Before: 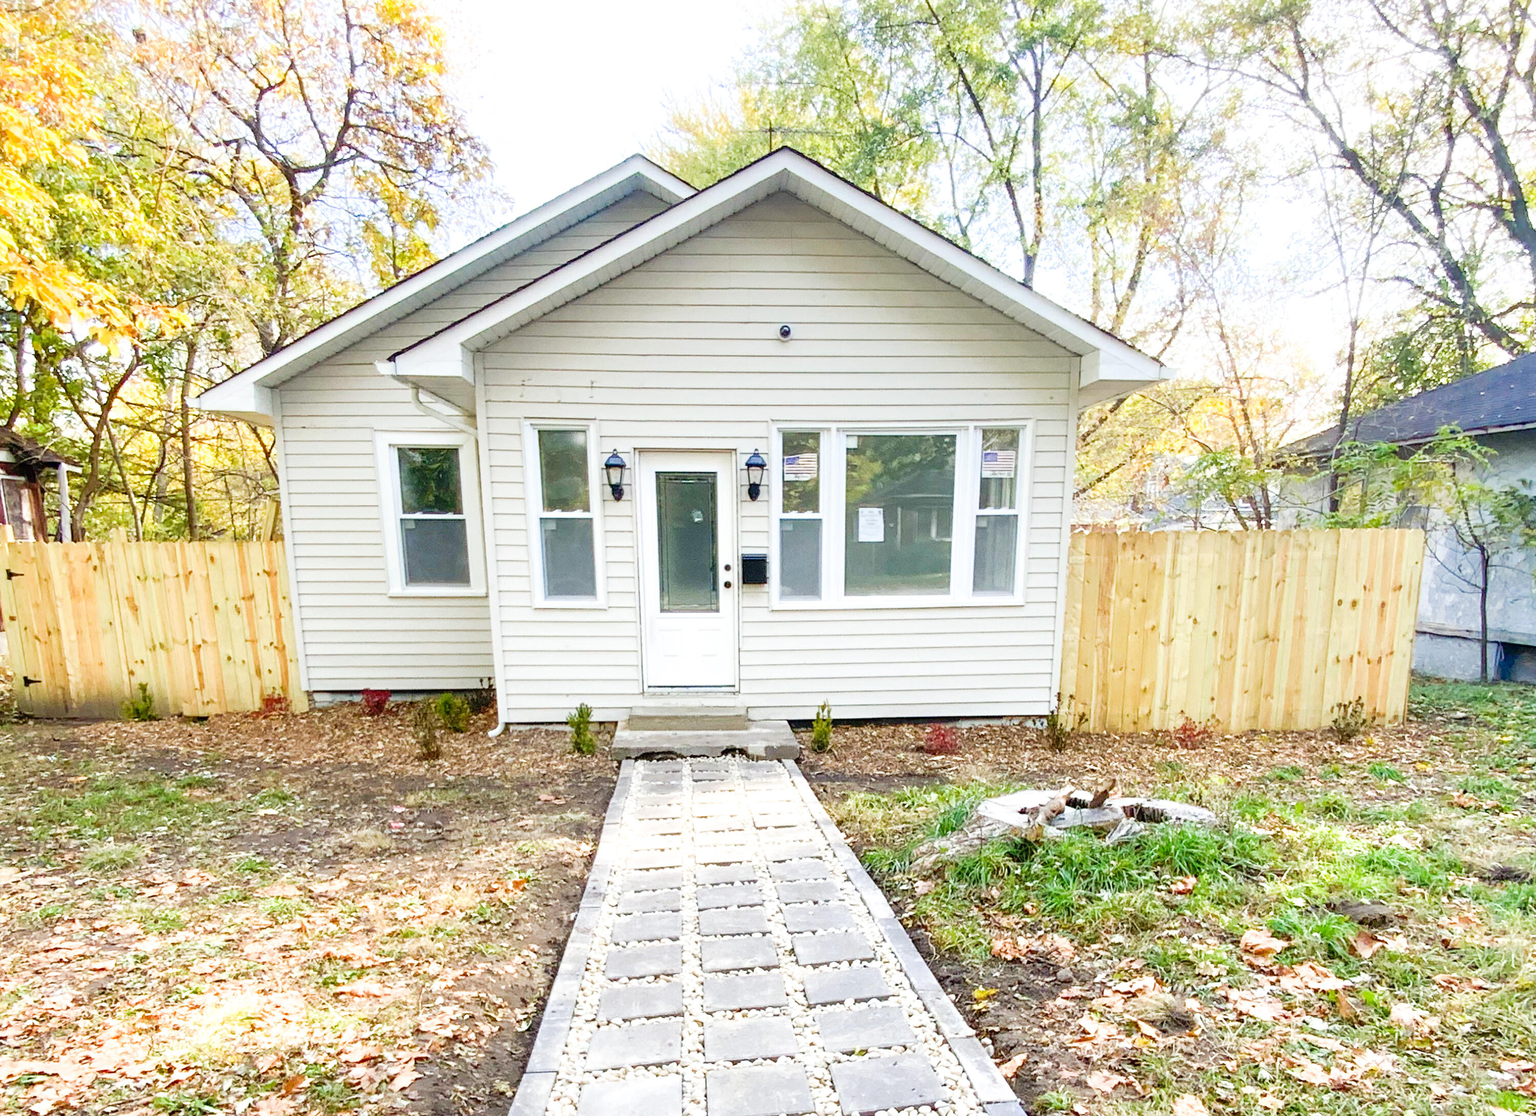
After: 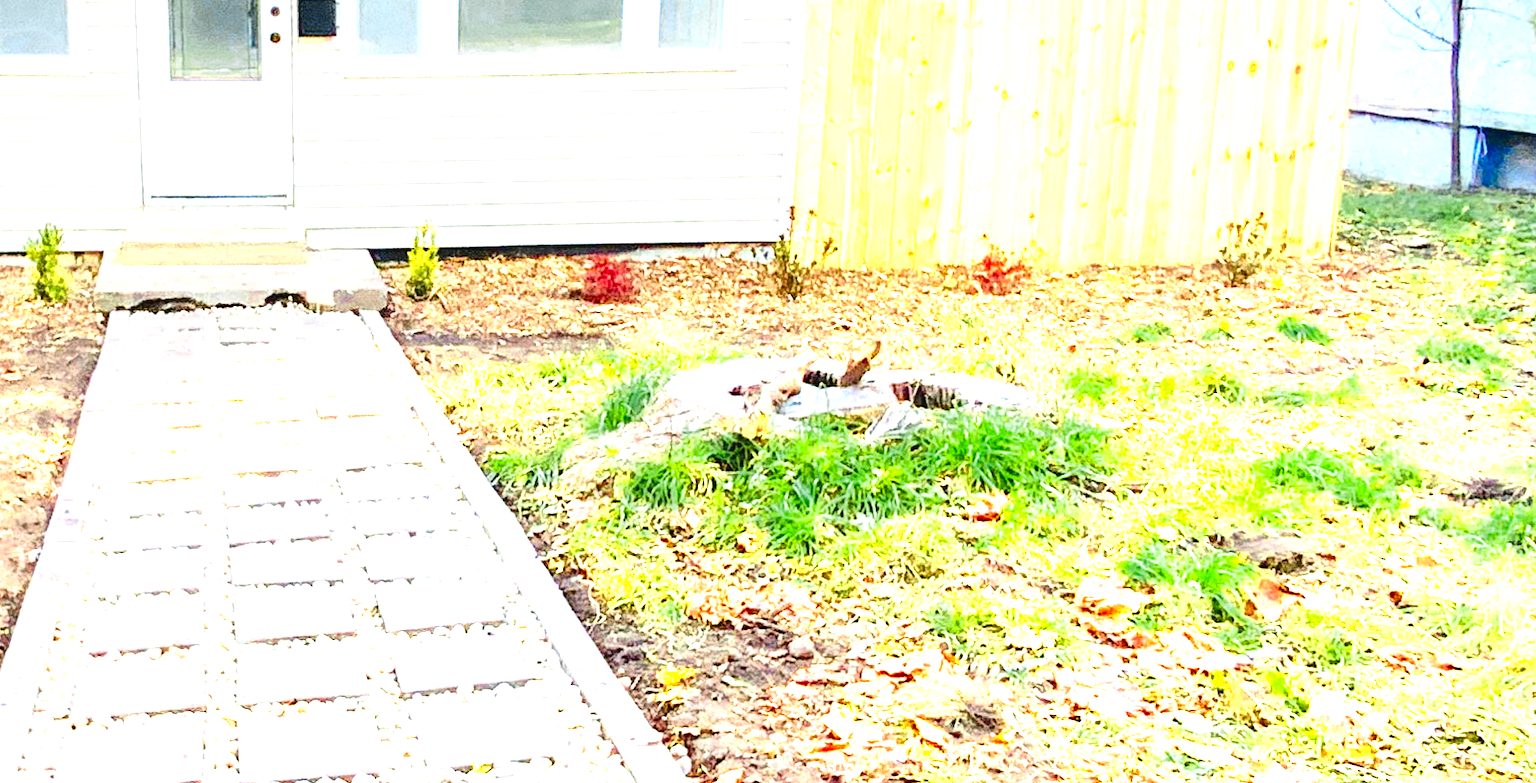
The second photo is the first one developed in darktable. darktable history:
contrast brightness saturation: contrast 0.204, brightness 0.163, saturation 0.228
color zones: curves: ch0 [(0.004, 0.305) (0.261, 0.623) (0.389, 0.399) (0.708, 0.571) (0.947, 0.34)]; ch1 [(0.025, 0.645) (0.229, 0.584) (0.326, 0.551) (0.484, 0.262) (0.757, 0.643)]
exposure: black level correction 0, exposure 0.89 EV, compensate highlight preservation false
crop and rotate: left 35.915%, top 50.245%, bottom 4.782%
